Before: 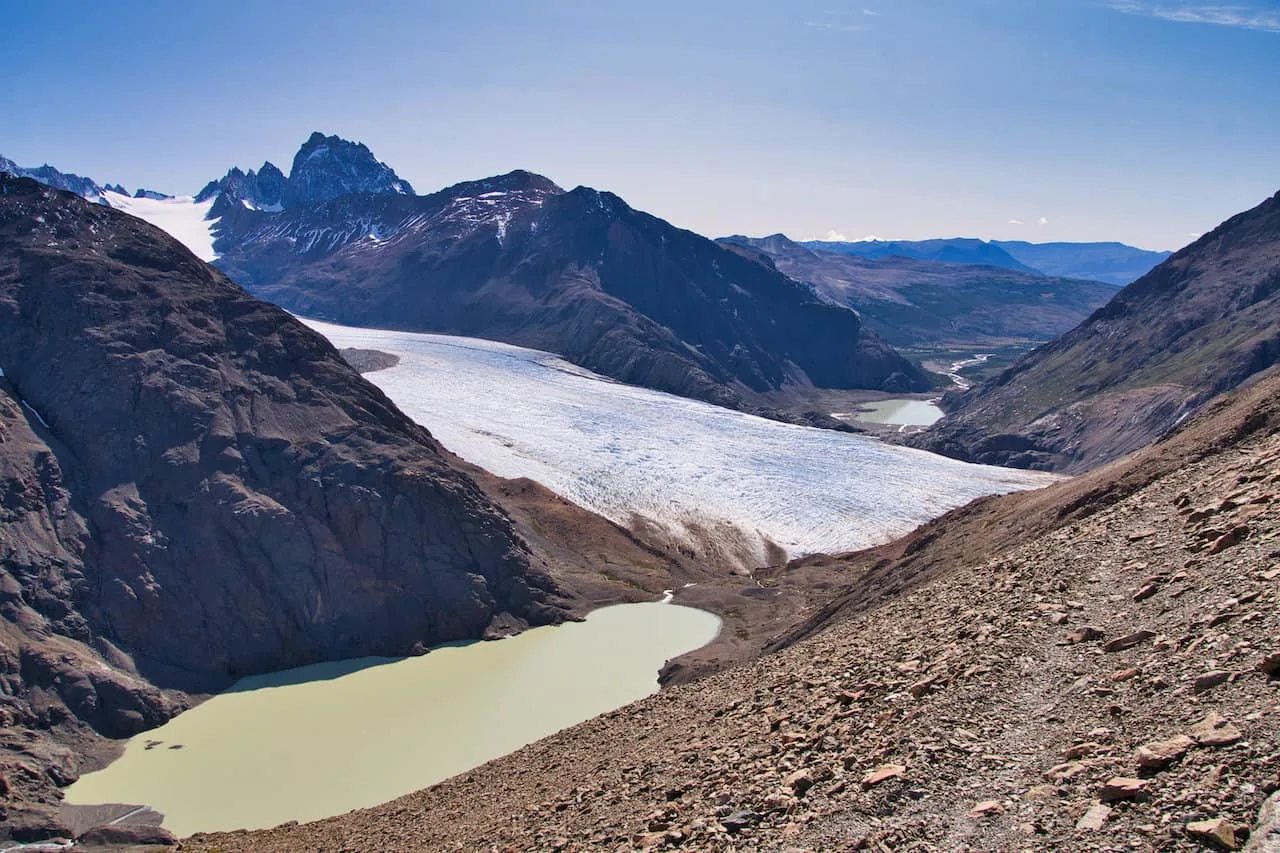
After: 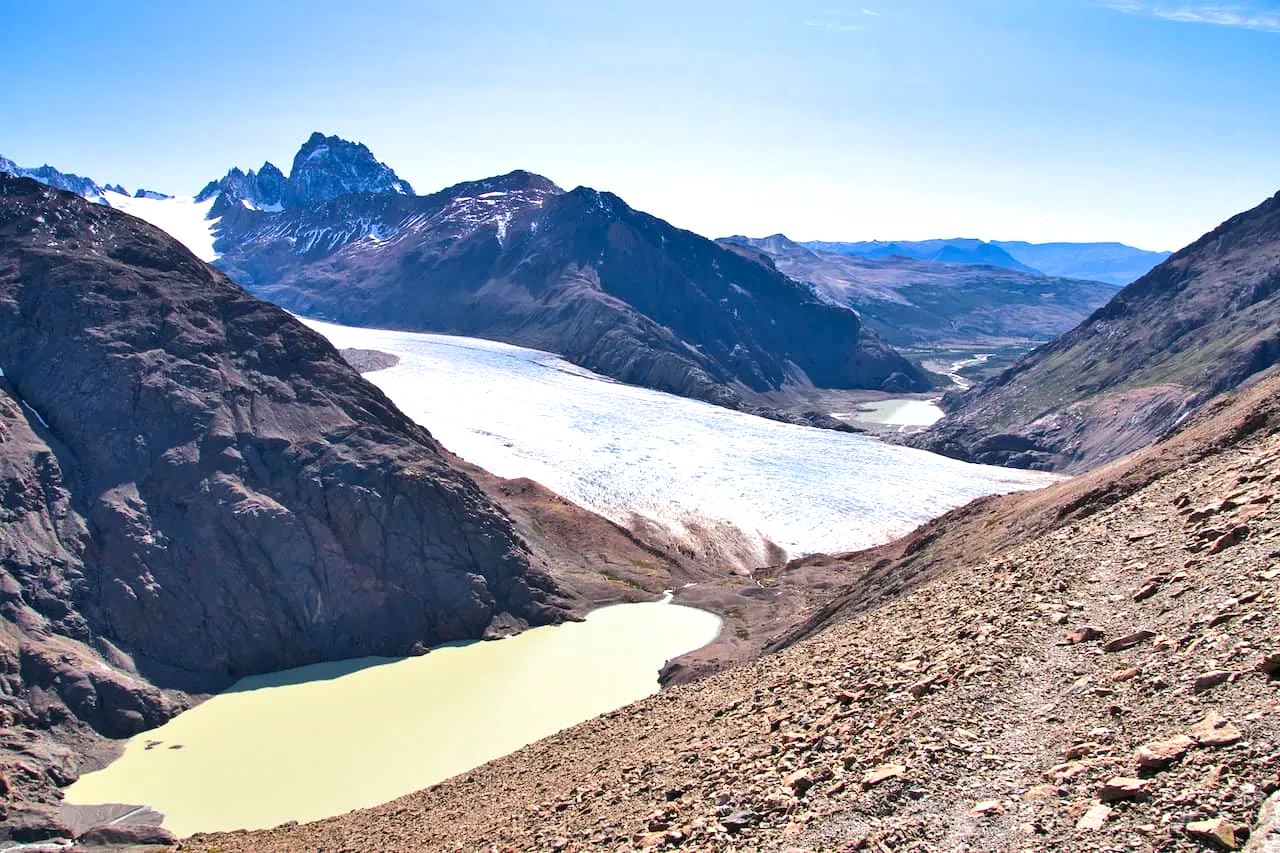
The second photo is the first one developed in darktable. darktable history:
exposure: black level correction 0, exposure 0.695 EV, compensate exposure bias true, compensate highlight preservation false
tone curve: curves: ch0 [(0, 0.01) (0.037, 0.032) (0.131, 0.108) (0.275, 0.256) (0.483, 0.512) (0.61, 0.665) (0.696, 0.742) (0.792, 0.819) (0.911, 0.925) (0.997, 0.995)]; ch1 [(0, 0) (0.308, 0.29) (0.425, 0.411) (0.492, 0.488) (0.507, 0.503) (0.53, 0.532) (0.573, 0.586) (0.683, 0.702) (0.746, 0.77) (1, 1)]; ch2 [(0, 0) (0.246, 0.233) (0.36, 0.352) (0.415, 0.415) (0.485, 0.487) (0.502, 0.504) (0.525, 0.518) (0.539, 0.539) (0.587, 0.594) (0.636, 0.652) (0.711, 0.729) (0.845, 0.855) (0.998, 0.977)], color space Lab, independent channels, preserve colors none
